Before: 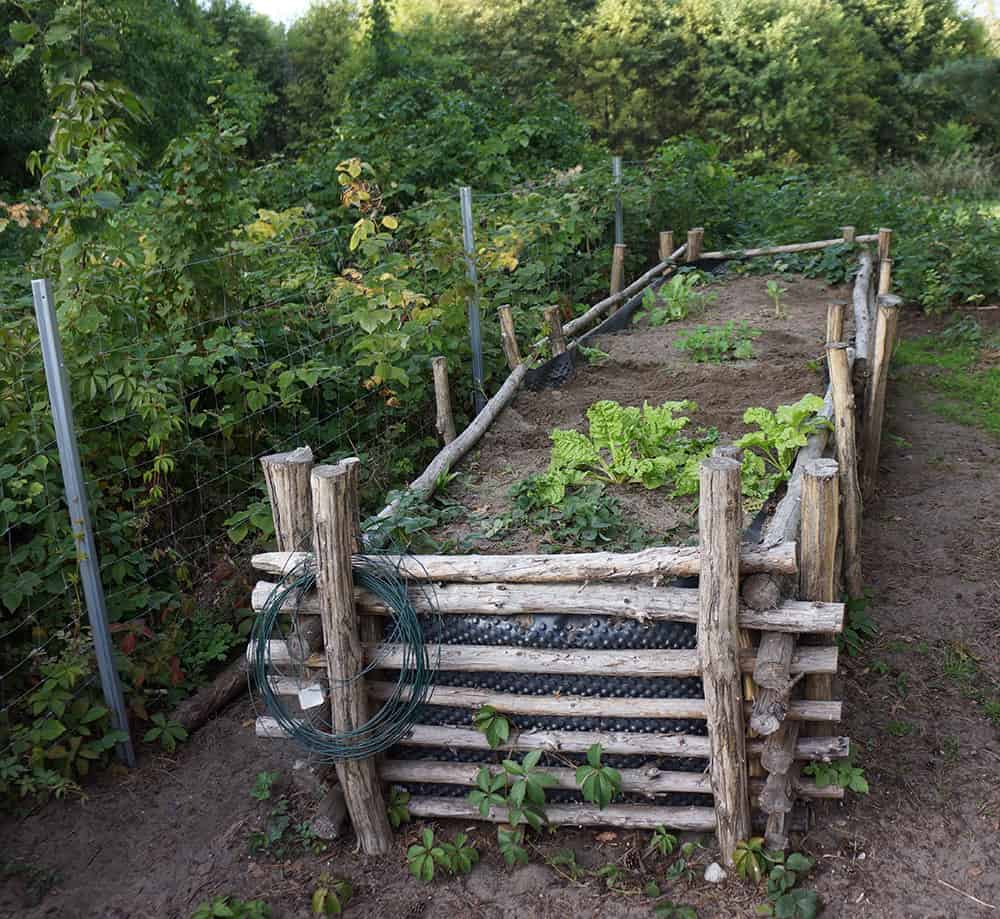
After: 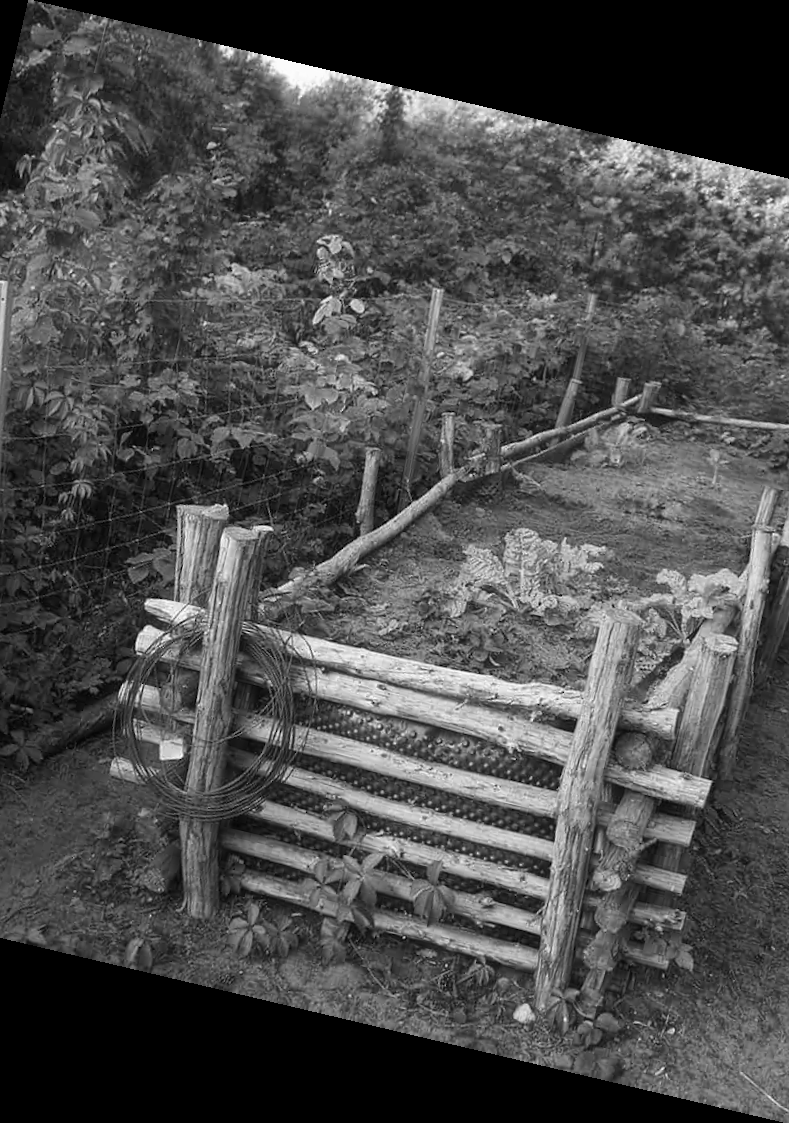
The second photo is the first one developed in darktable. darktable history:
rotate and perspective: rotation 13.27°, automatic cropping off
monochrome: a -6.99, b 35.61, size 1.4
crop: left 15.419%, right 17.914%
haze removal: strength -0.05
